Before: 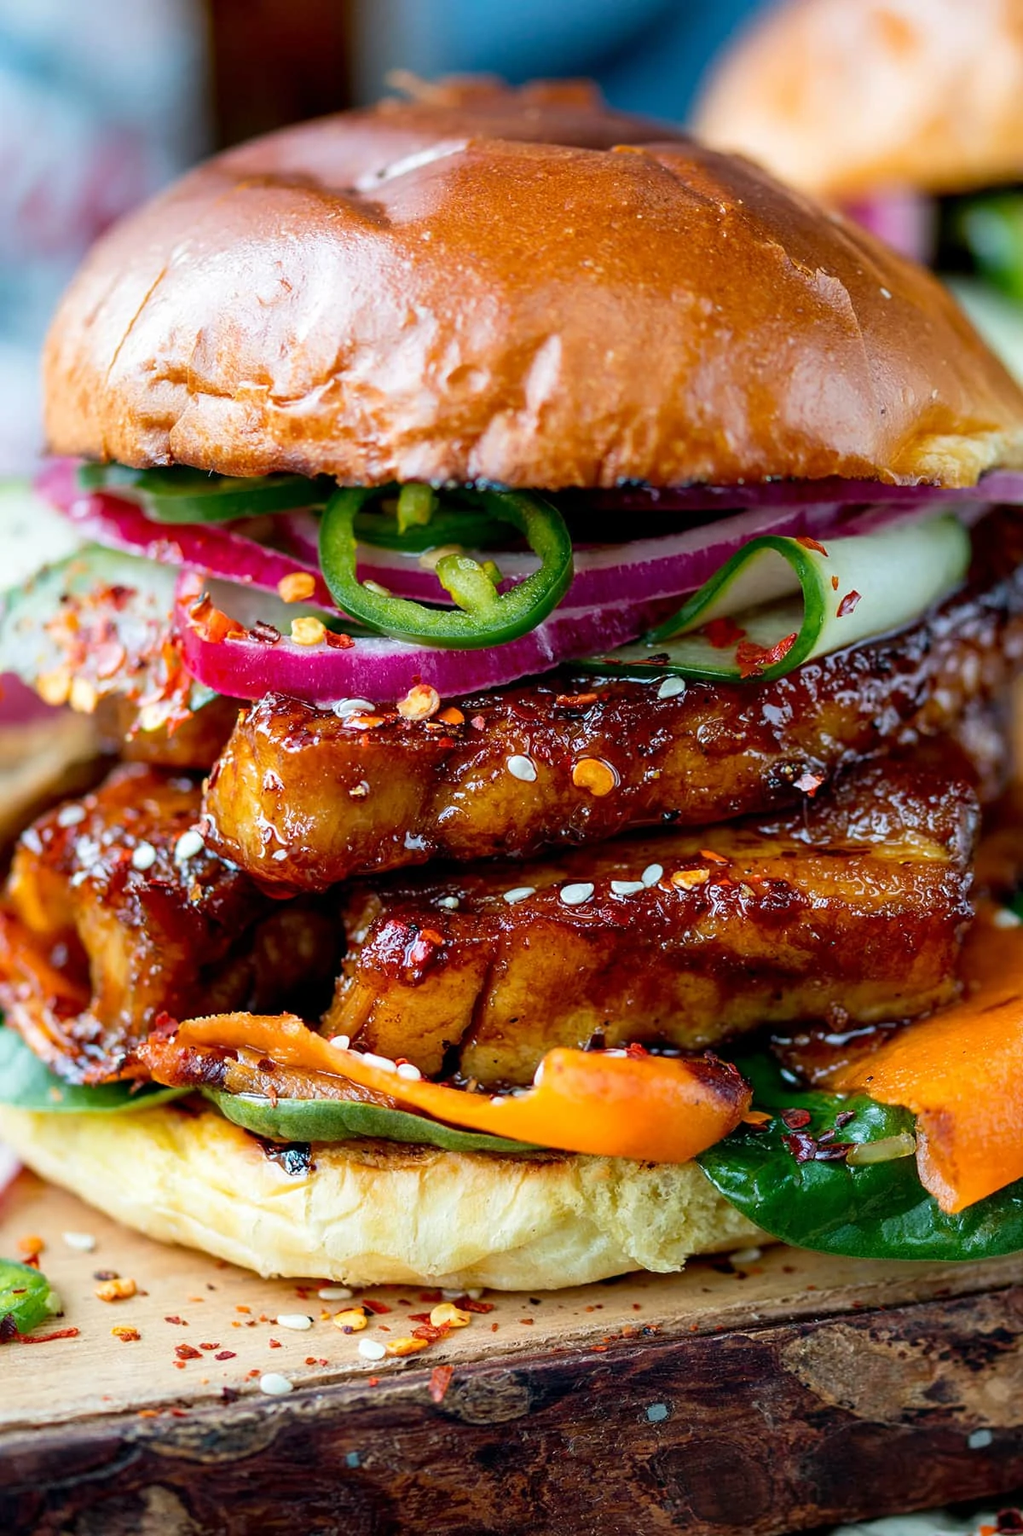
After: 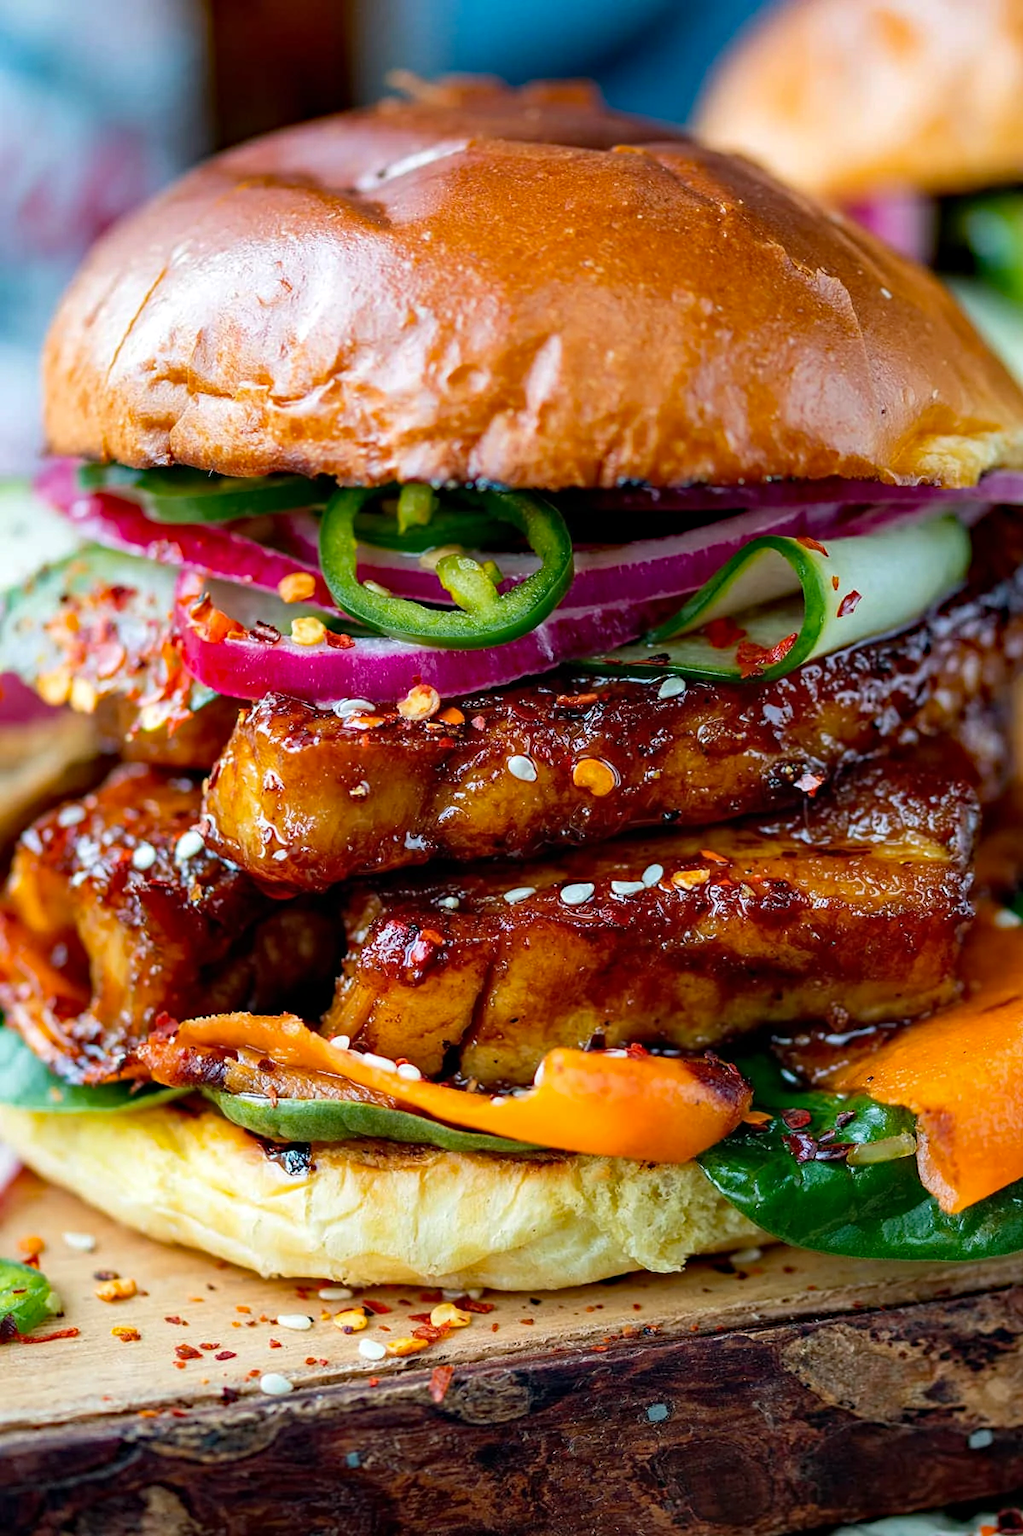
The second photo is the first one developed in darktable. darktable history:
haze removal: strength 0.3, distance 0.254, compatibility mode true
